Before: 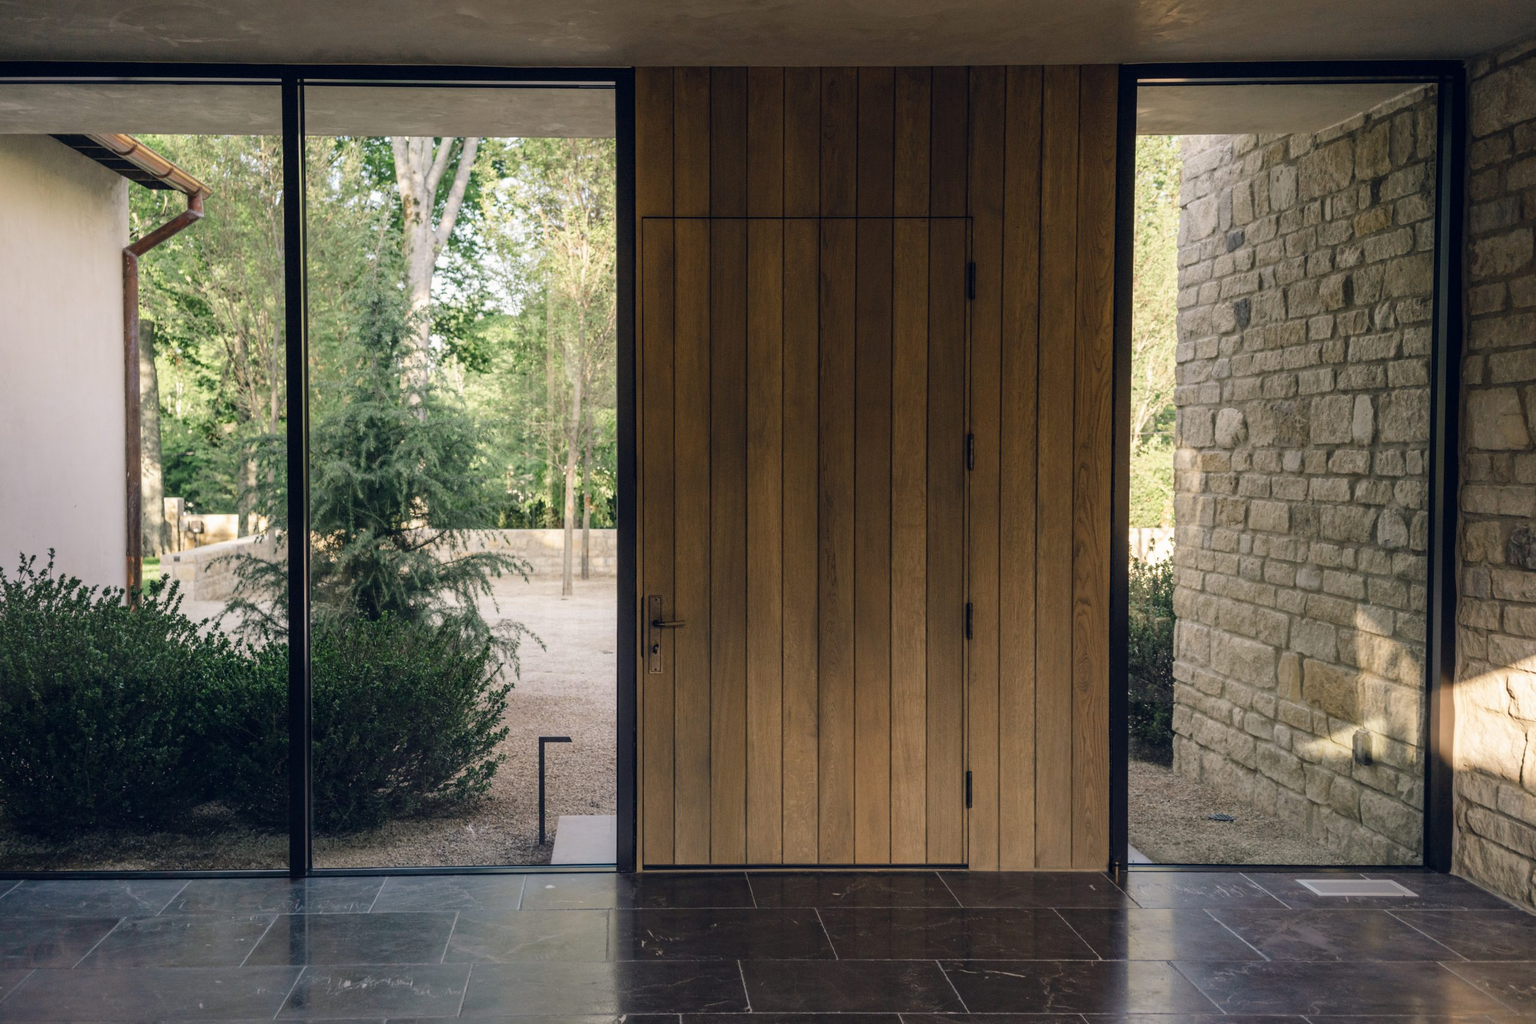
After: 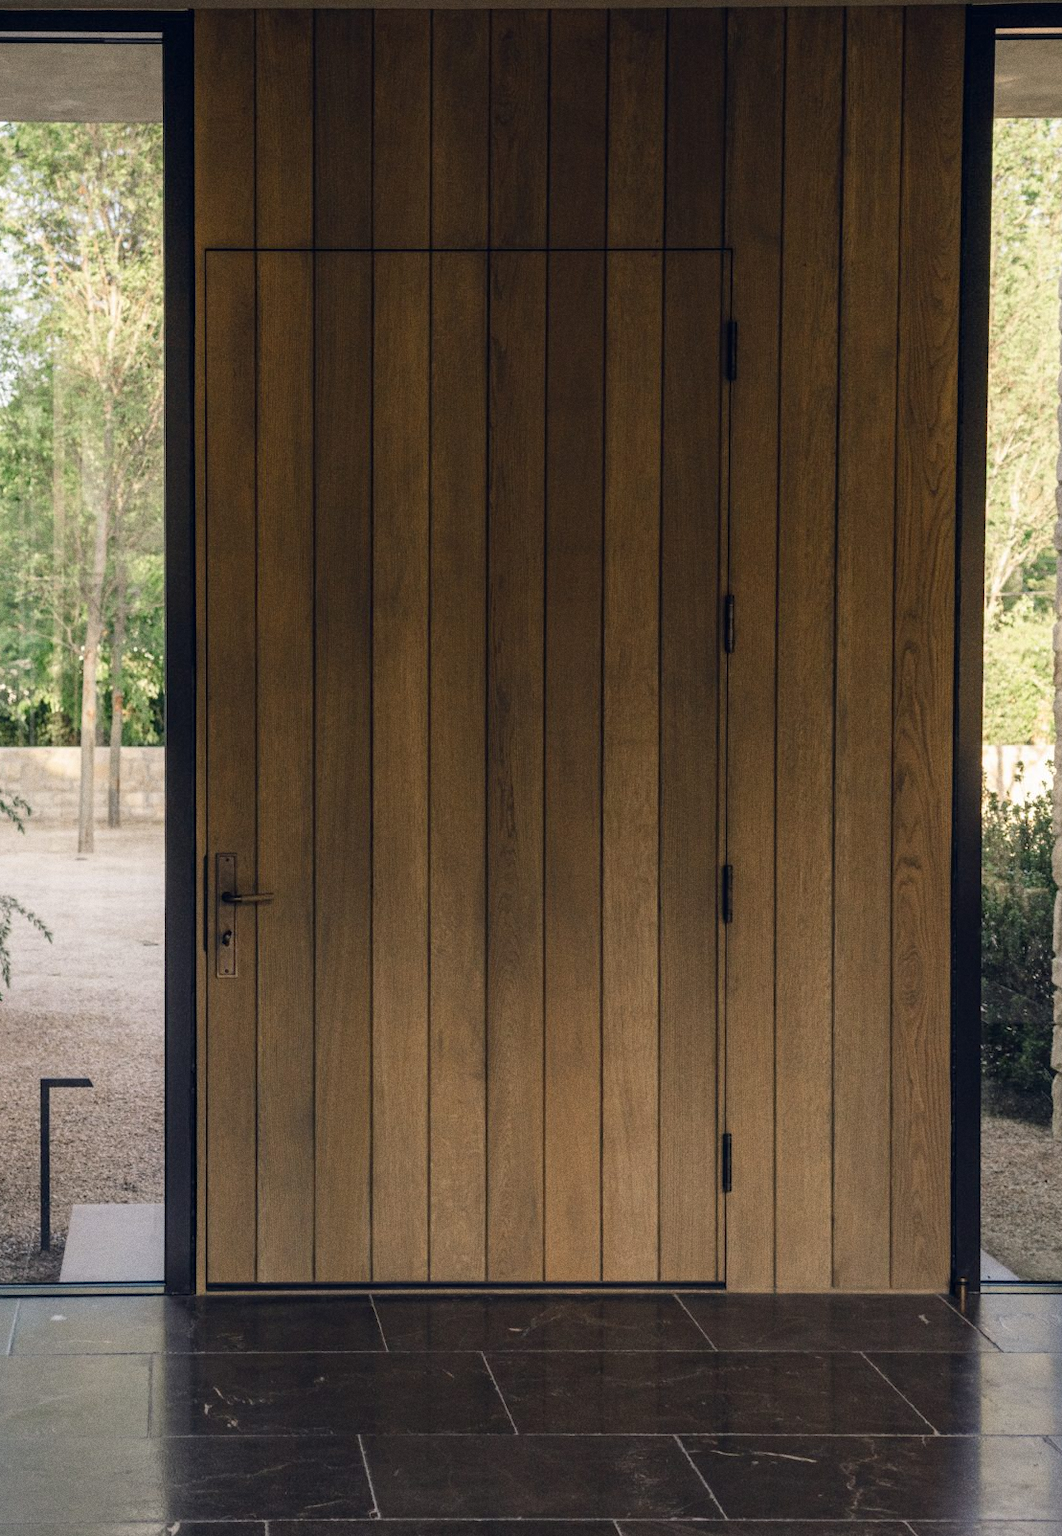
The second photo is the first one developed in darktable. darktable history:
crop: left 33.452%, top 6.025%, right 23.155%
grain: coarseness 0.47 ISO
